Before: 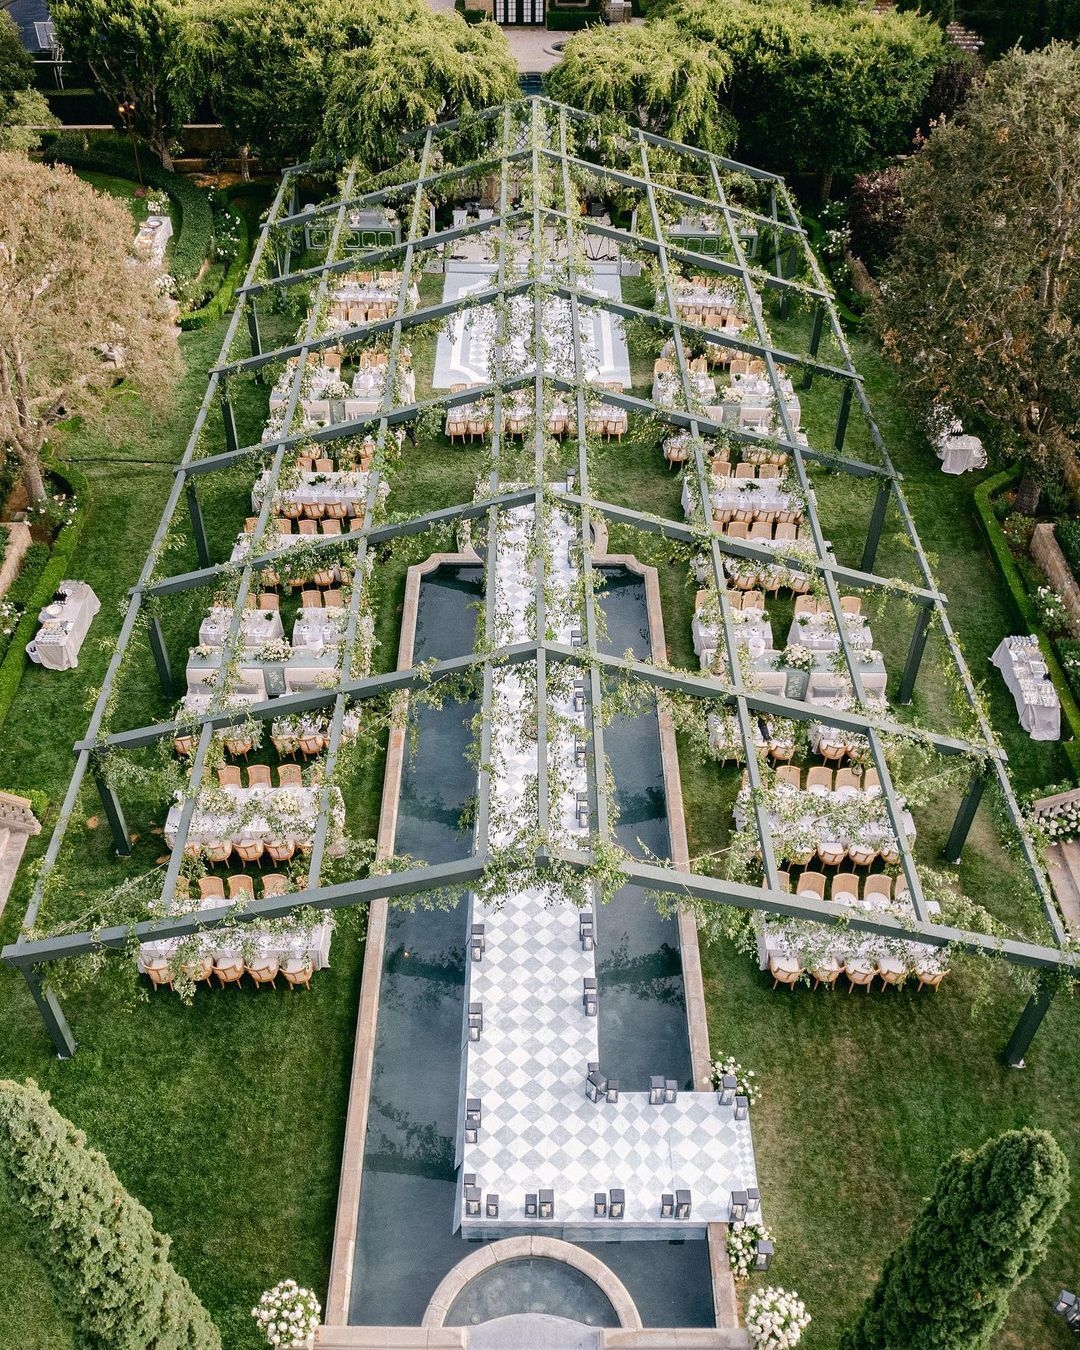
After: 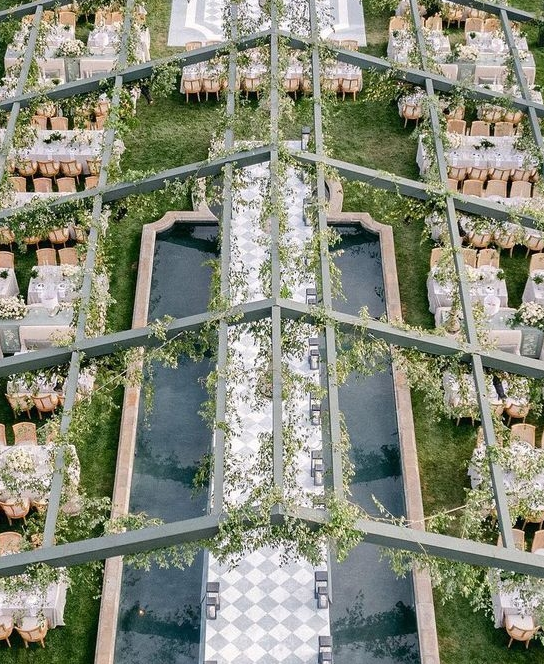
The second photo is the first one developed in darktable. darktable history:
shadows and highlights: low approximation 0.01, soften with gaussian
crop: left 24.587%, top 25.337%, right 25.041%, bottom 25.241%
